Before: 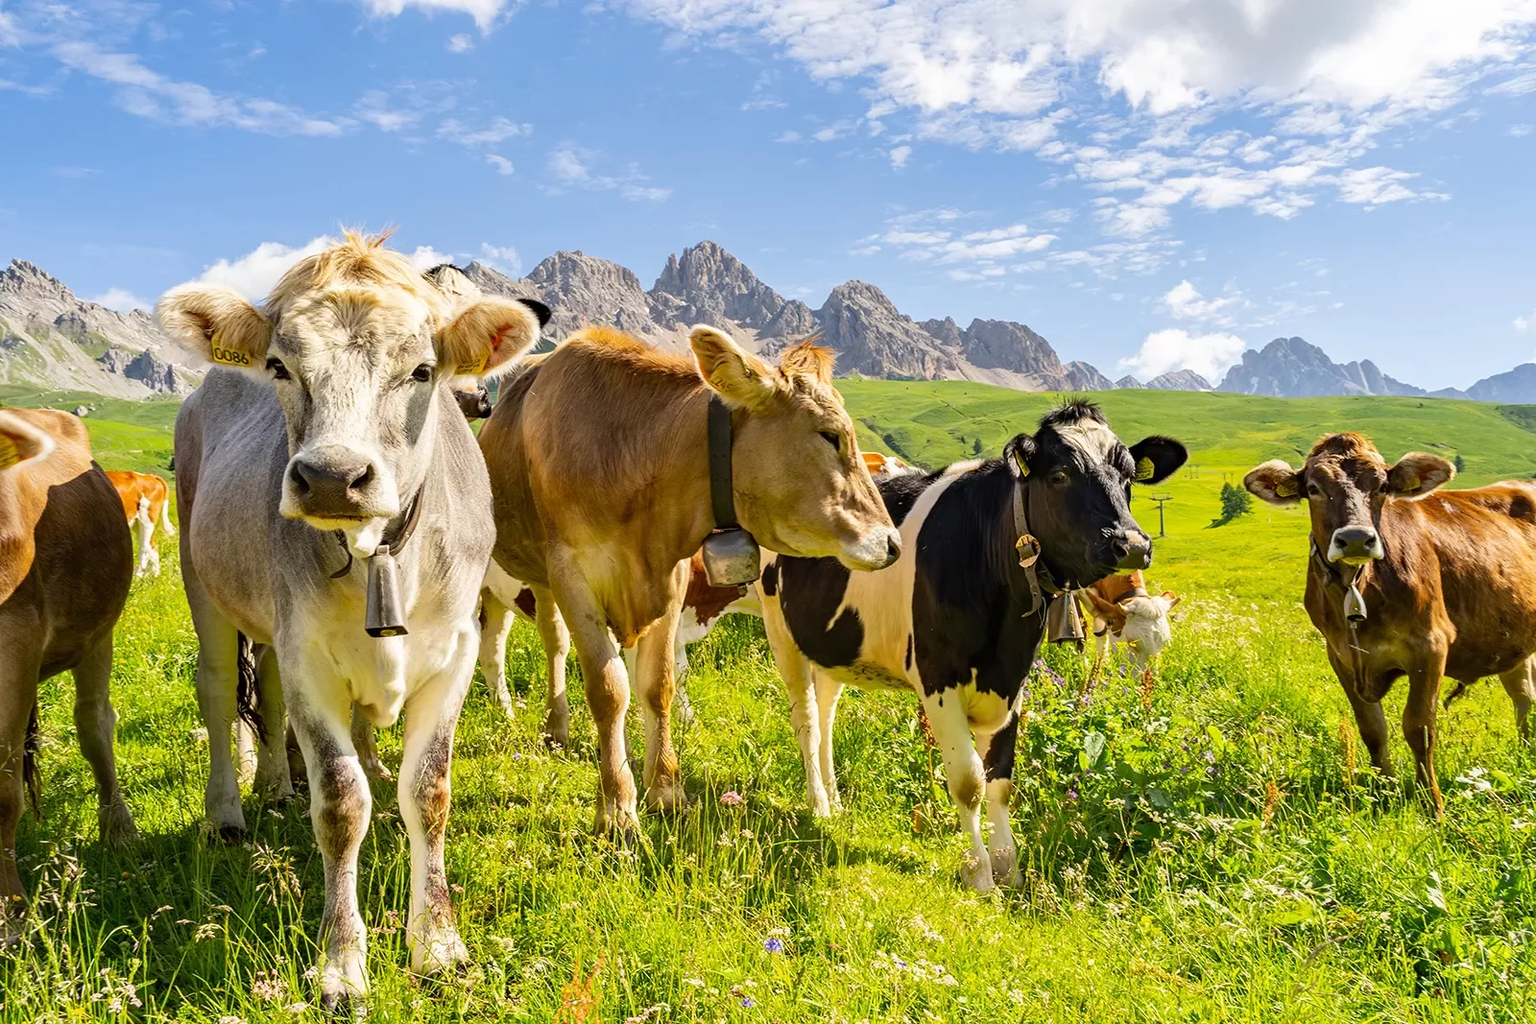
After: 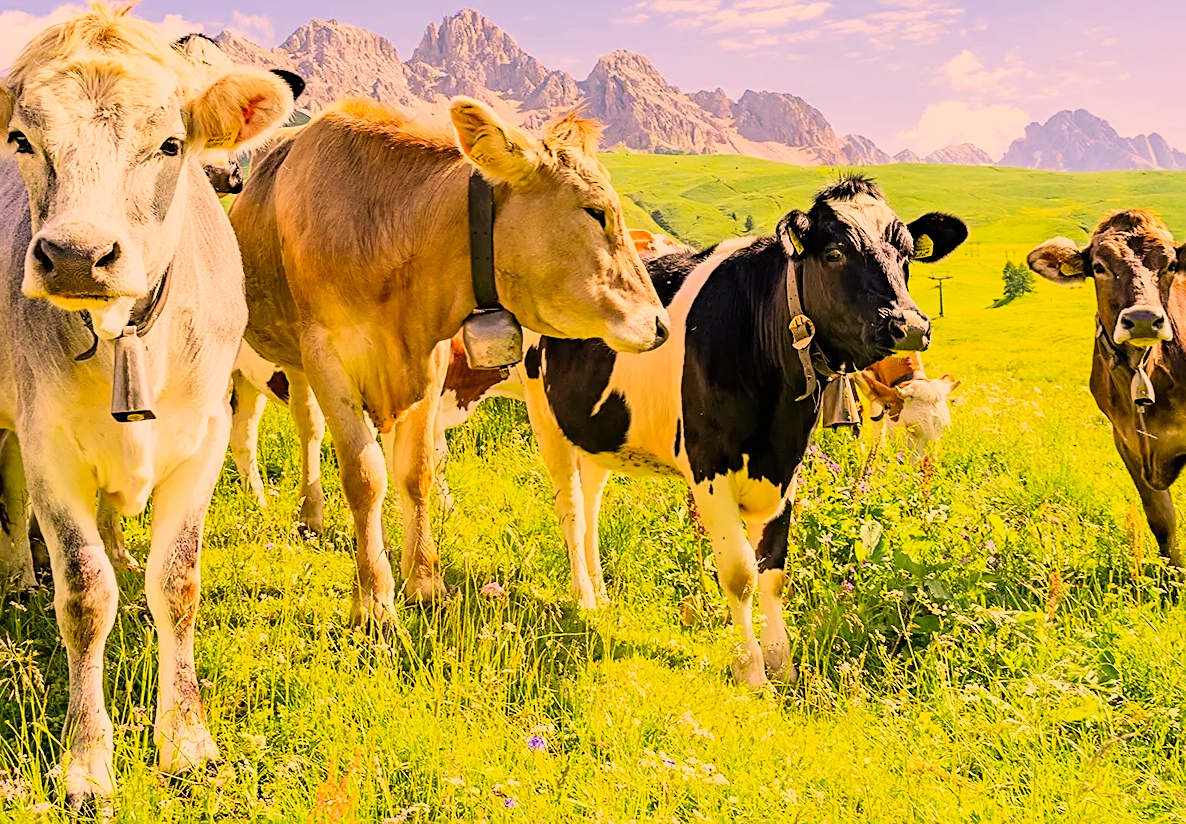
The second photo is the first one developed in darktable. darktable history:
color correction: highlights a* 17.88, highlights b* 19.12
exposure: black level correction 0, exposure 1.2 EV, compensate highlight preservation false
crop: left 16.864%, top 22.701%, right 8.986%
filmic rgb: black relative exposure -6.98 EV, white relative exposure 5.65 EV, hardness 2.84, color science v6 (2022), iterations of high-quality reconstruction 0
velvia: on, module defaults
sharpen: on, module defaults
